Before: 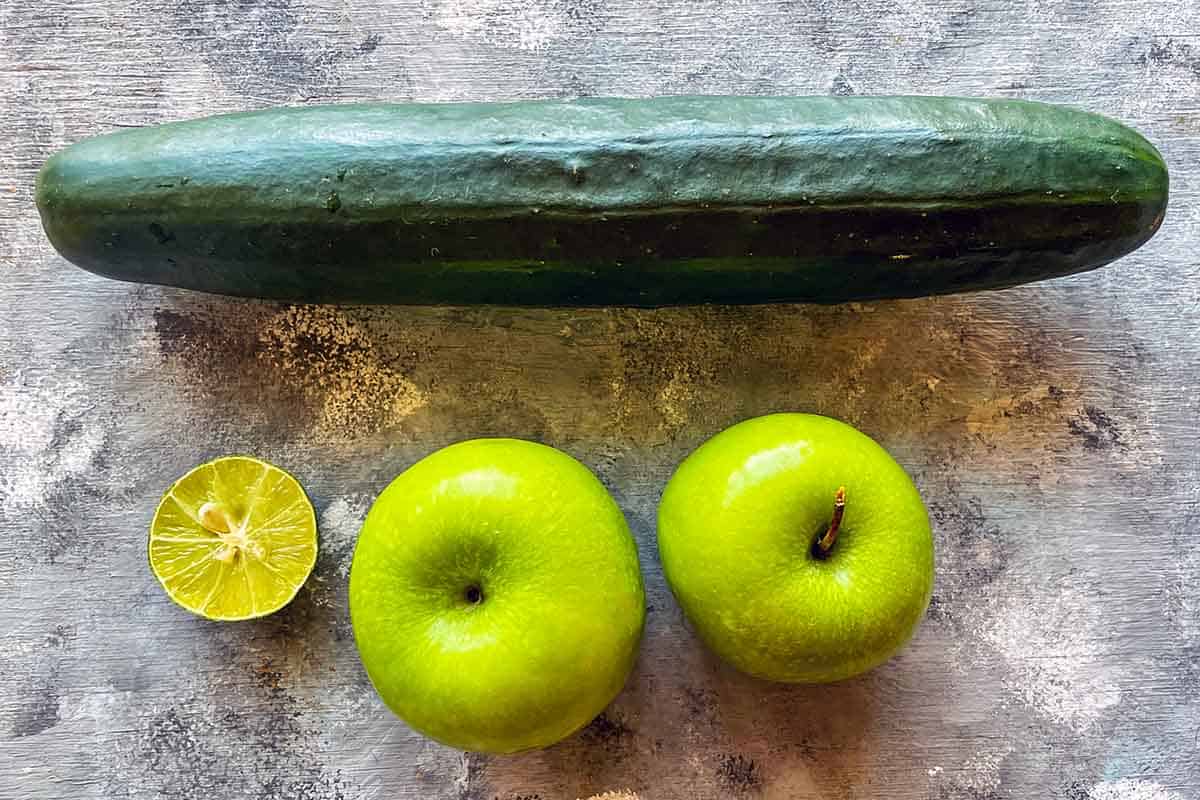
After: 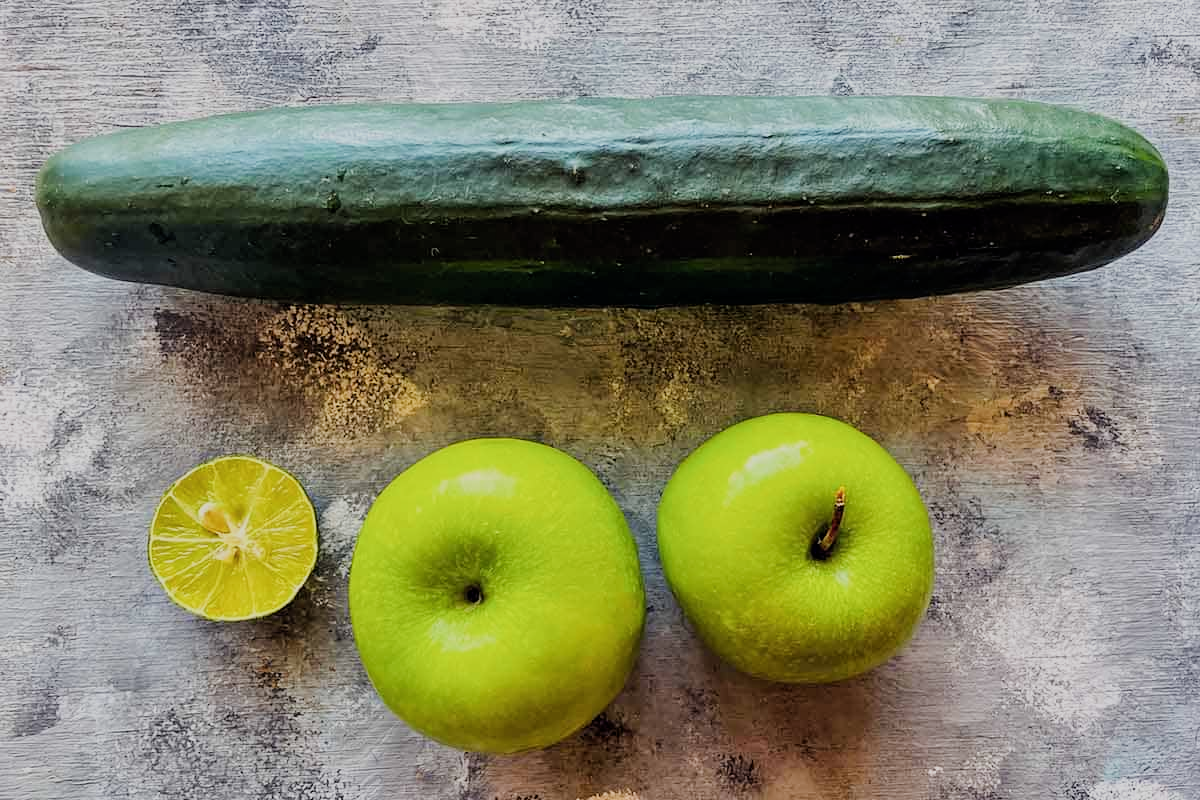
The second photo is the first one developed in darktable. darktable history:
filmic rgb: black relative exposure -7.65 EV, white relative exposure 4.56 EV, hardness 3.61
color balance rgb: on, module defaults
